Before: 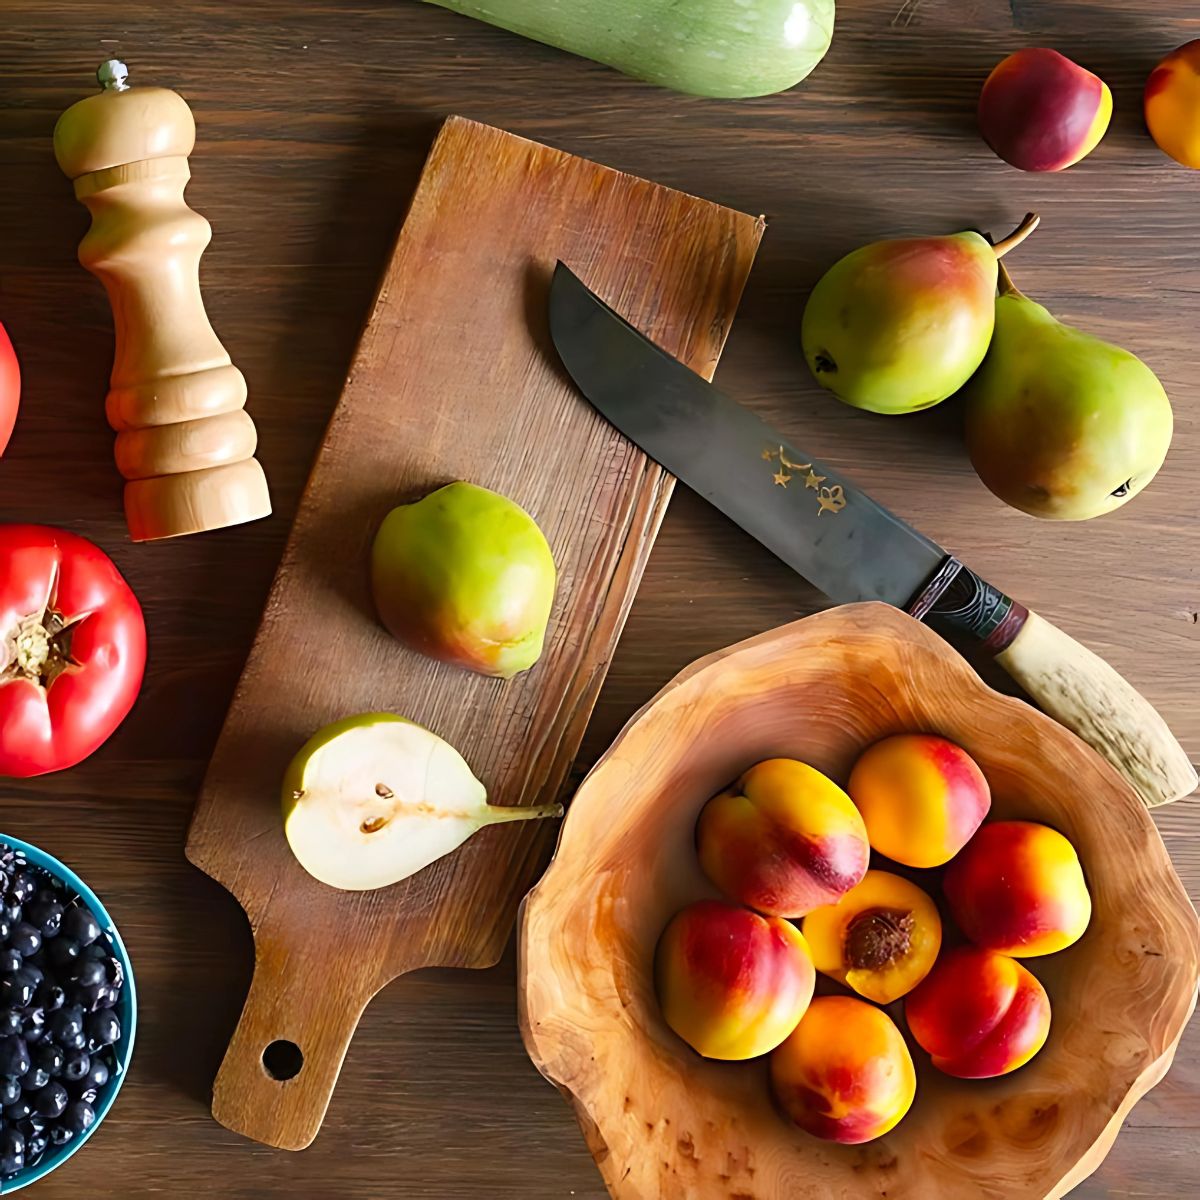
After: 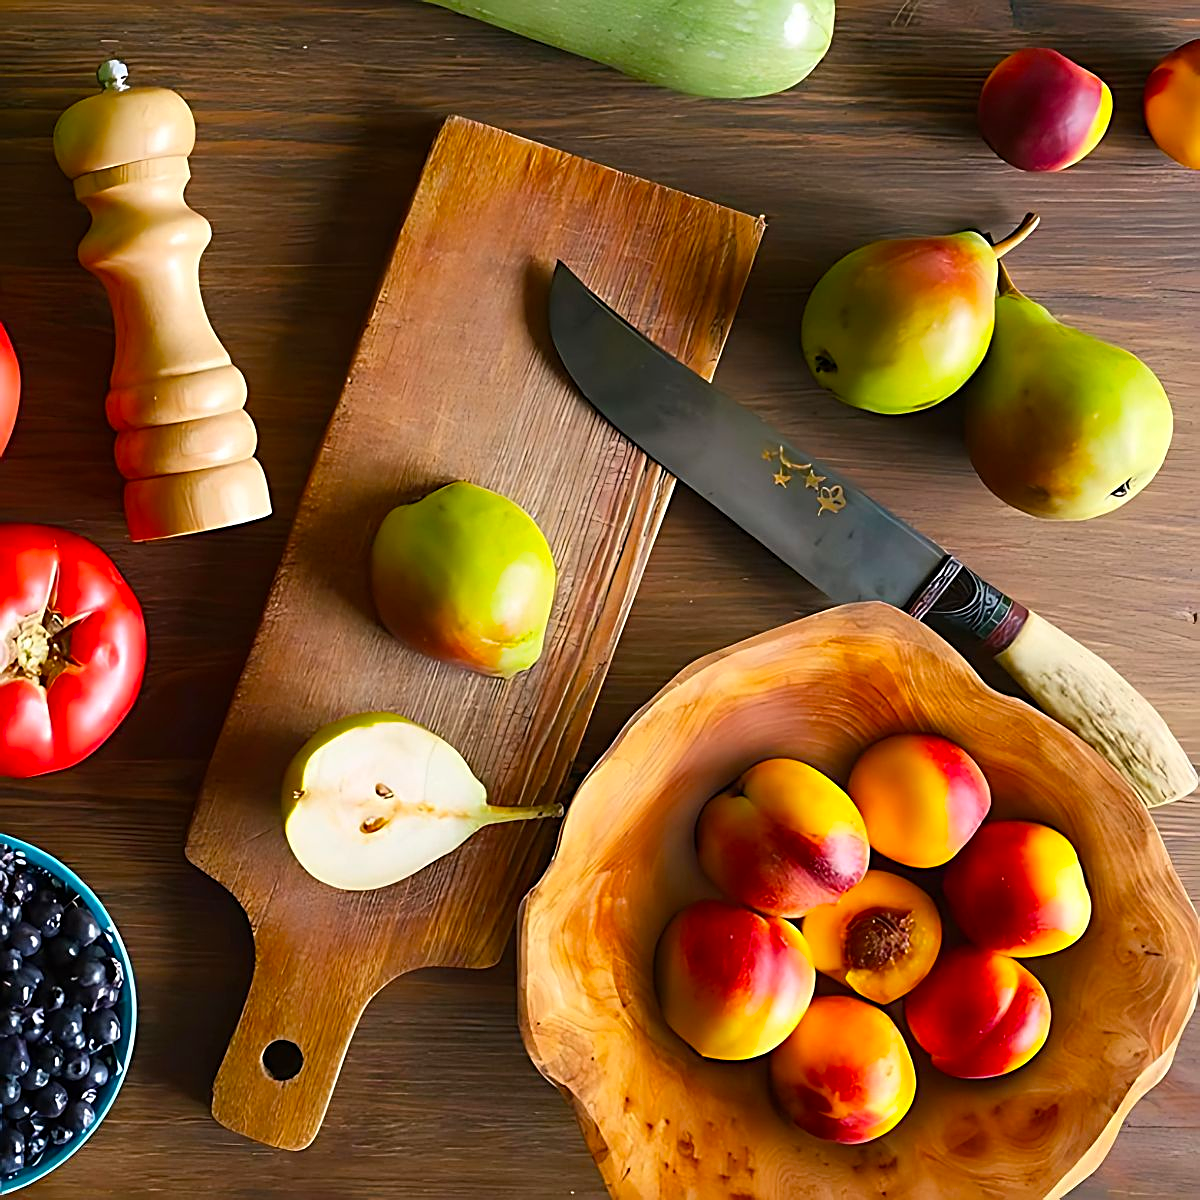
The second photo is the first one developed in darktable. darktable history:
sharpen: on, module defaults
color balance: output saturation 120%
